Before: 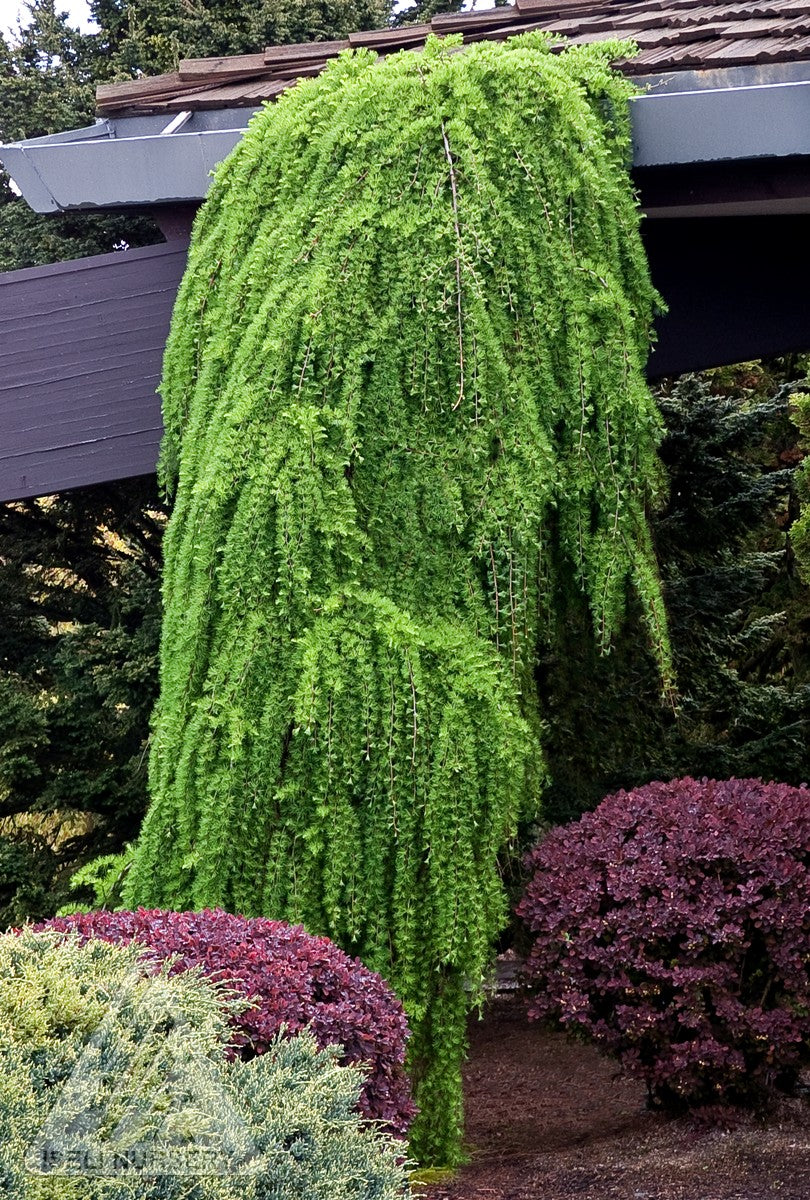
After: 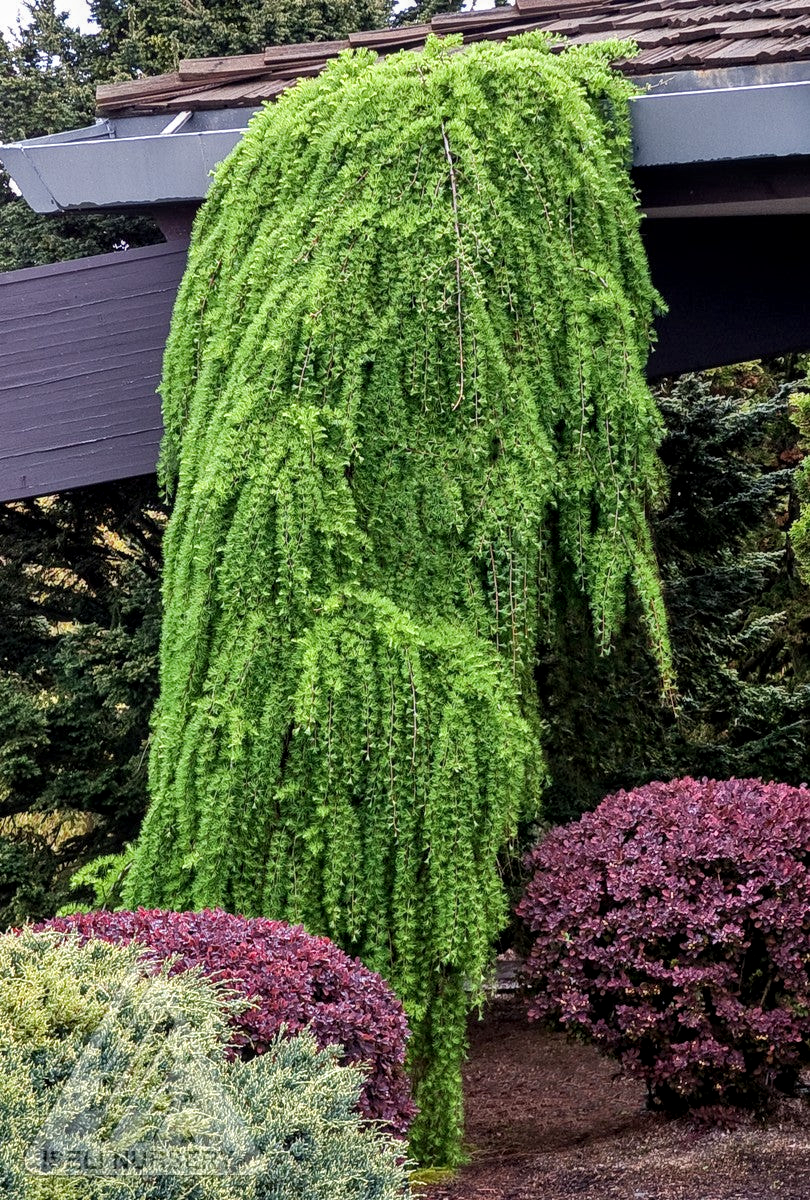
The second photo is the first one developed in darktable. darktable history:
shadows and highlights: radius 133.83, soften with gaussian
local contrast: on, module defaults
